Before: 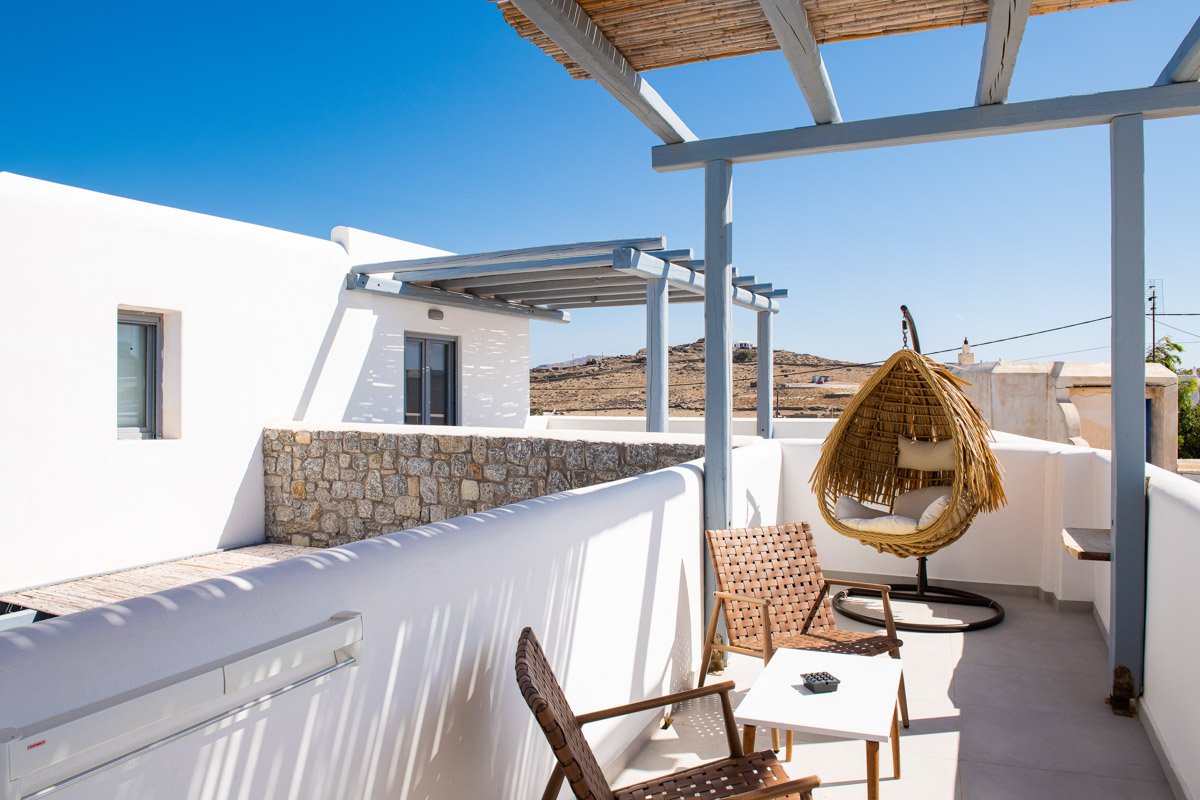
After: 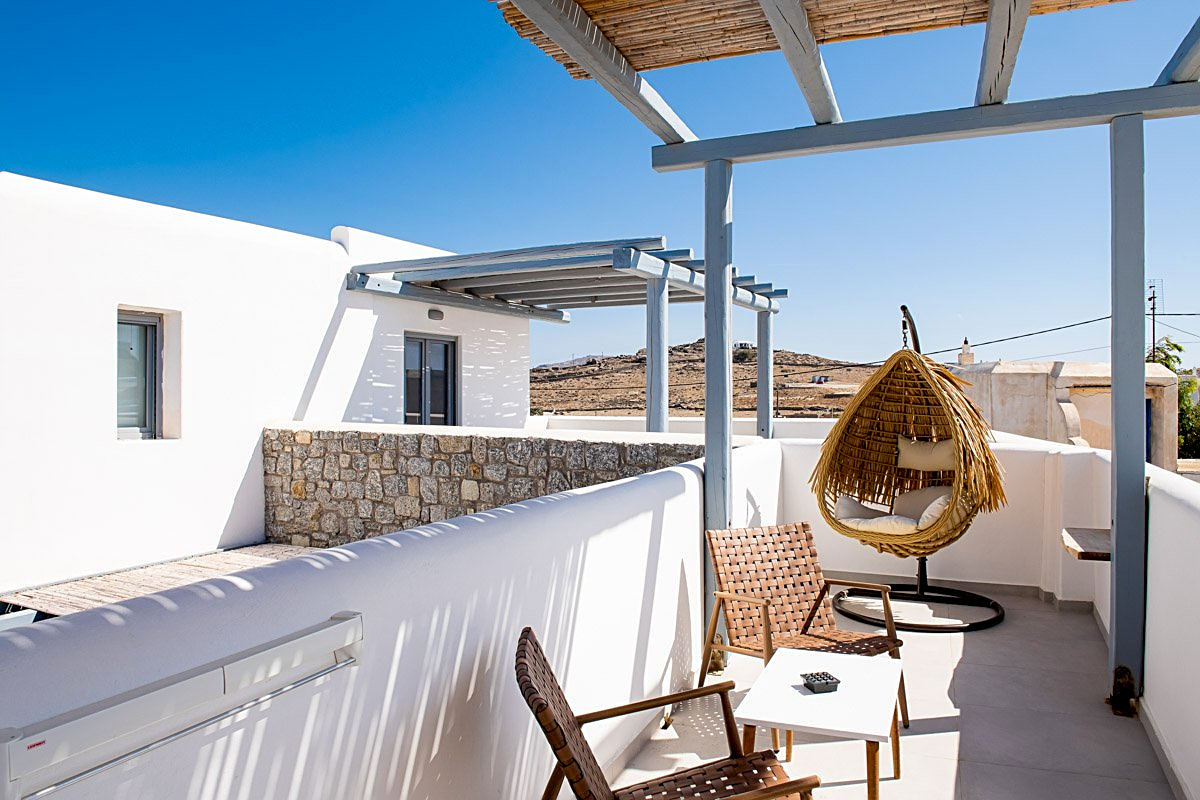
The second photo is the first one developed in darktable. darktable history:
exposure: black level correction 0.011, compensate highlight preservation false
sharpen: on, module defaults
